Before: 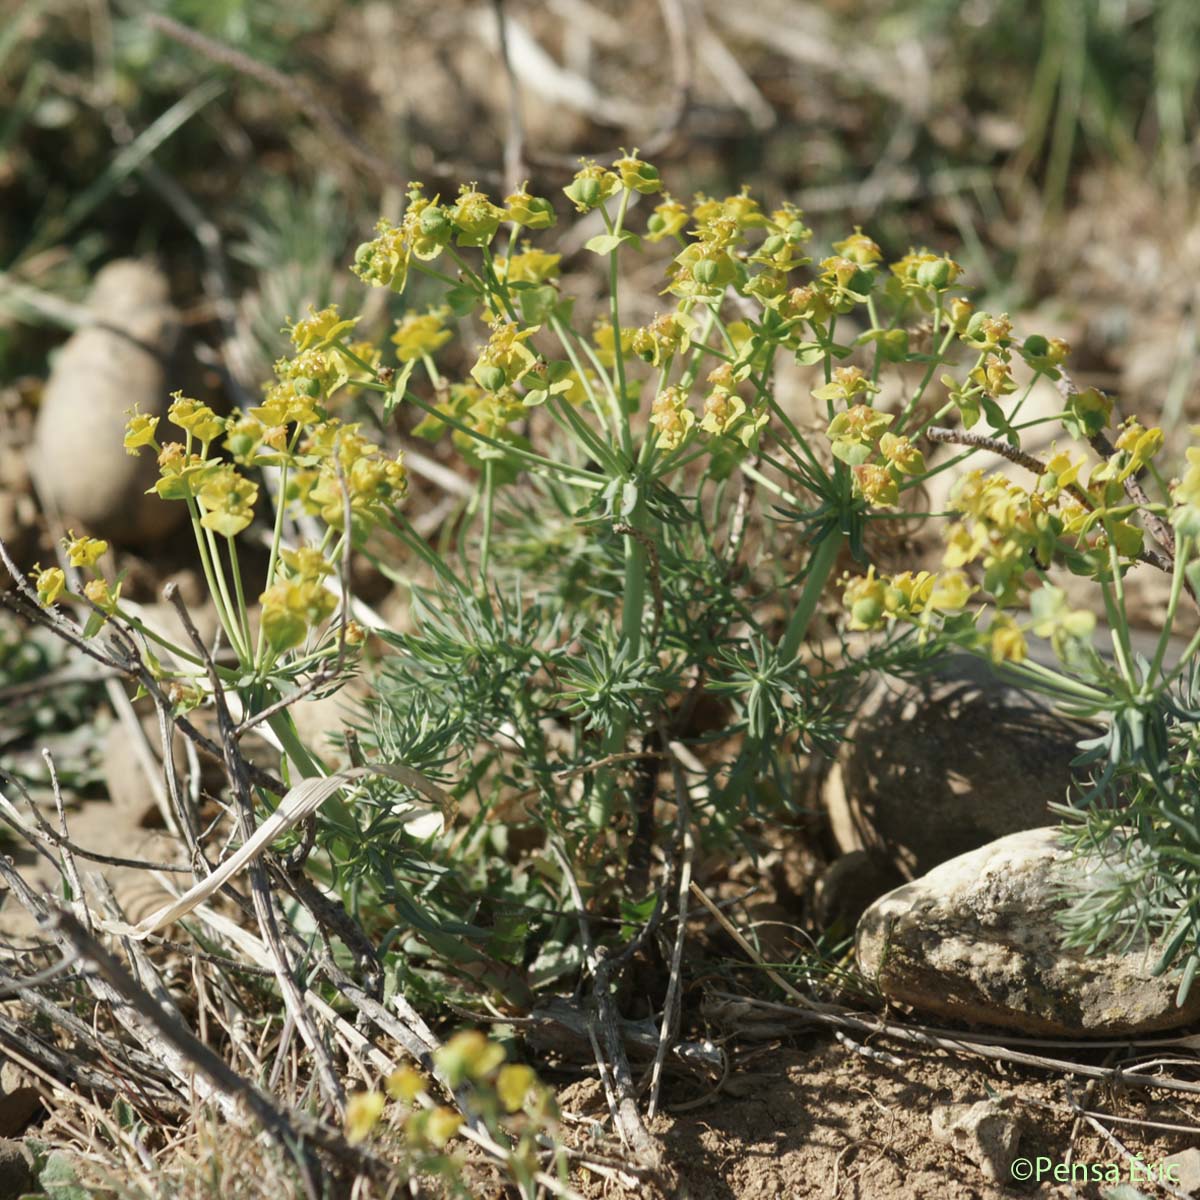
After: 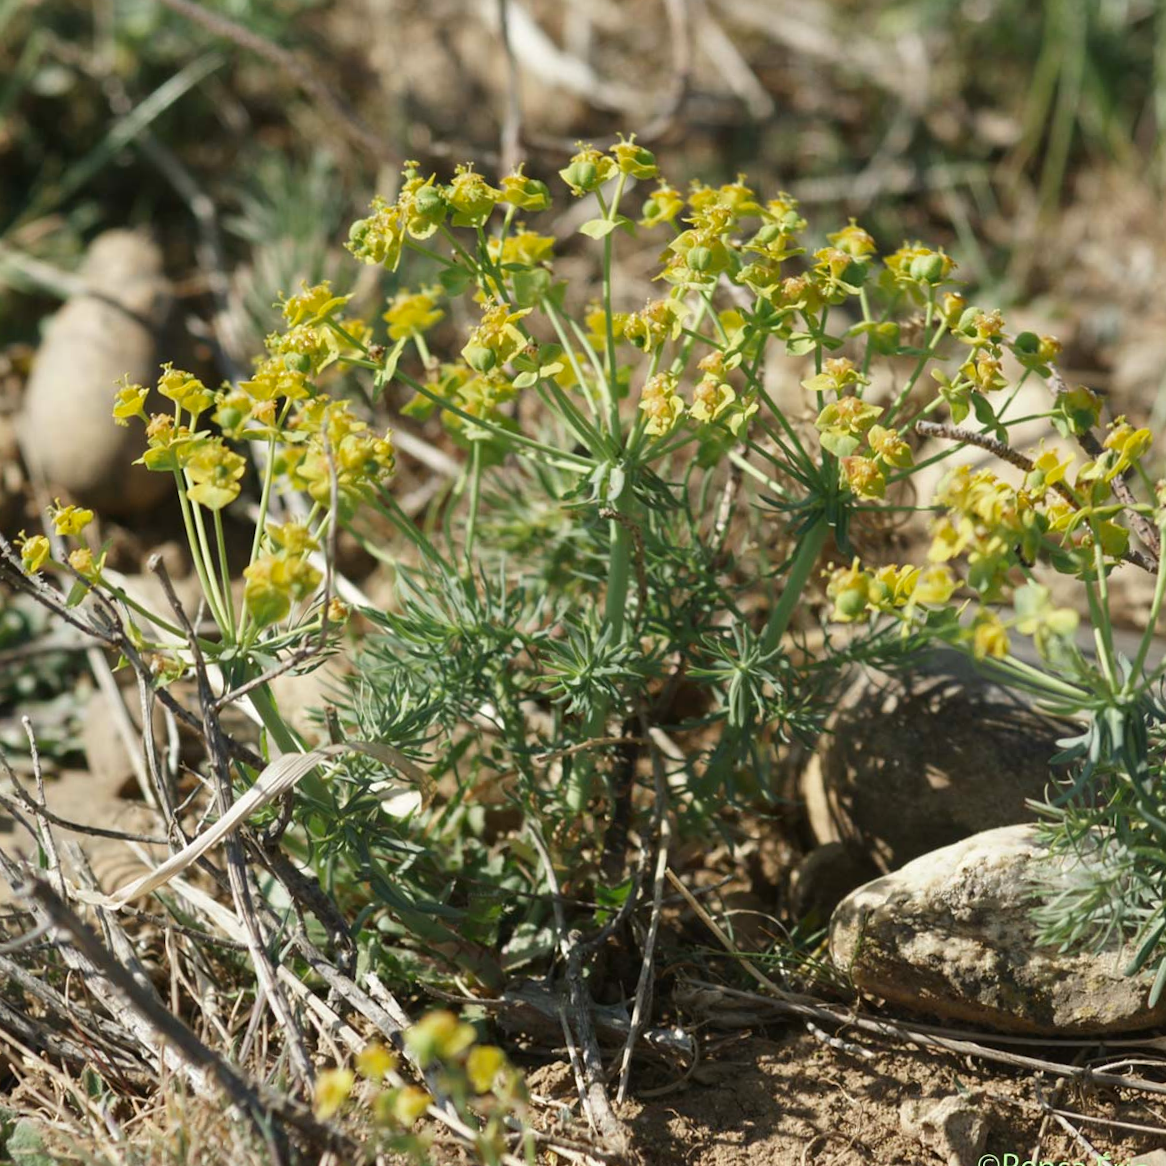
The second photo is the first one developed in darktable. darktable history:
crop and rotate: angle -1.69°
color balance rgb: perceptual saturation grading › global saturation 10%, global vibrance 10%
